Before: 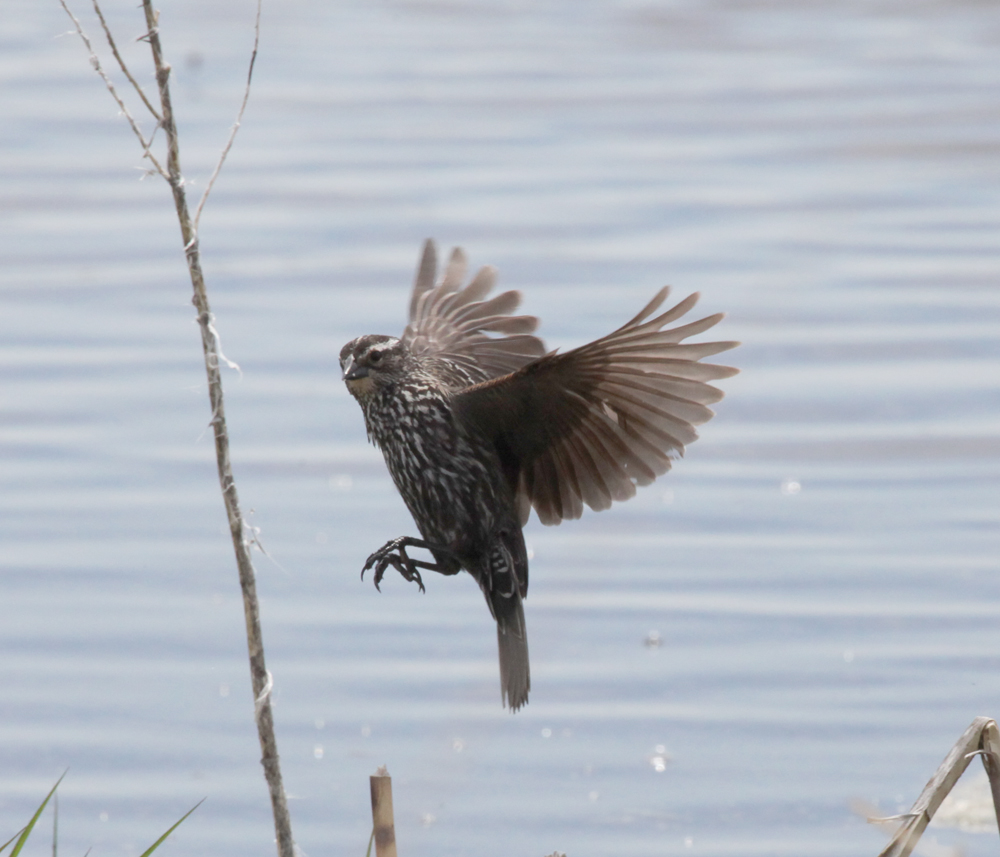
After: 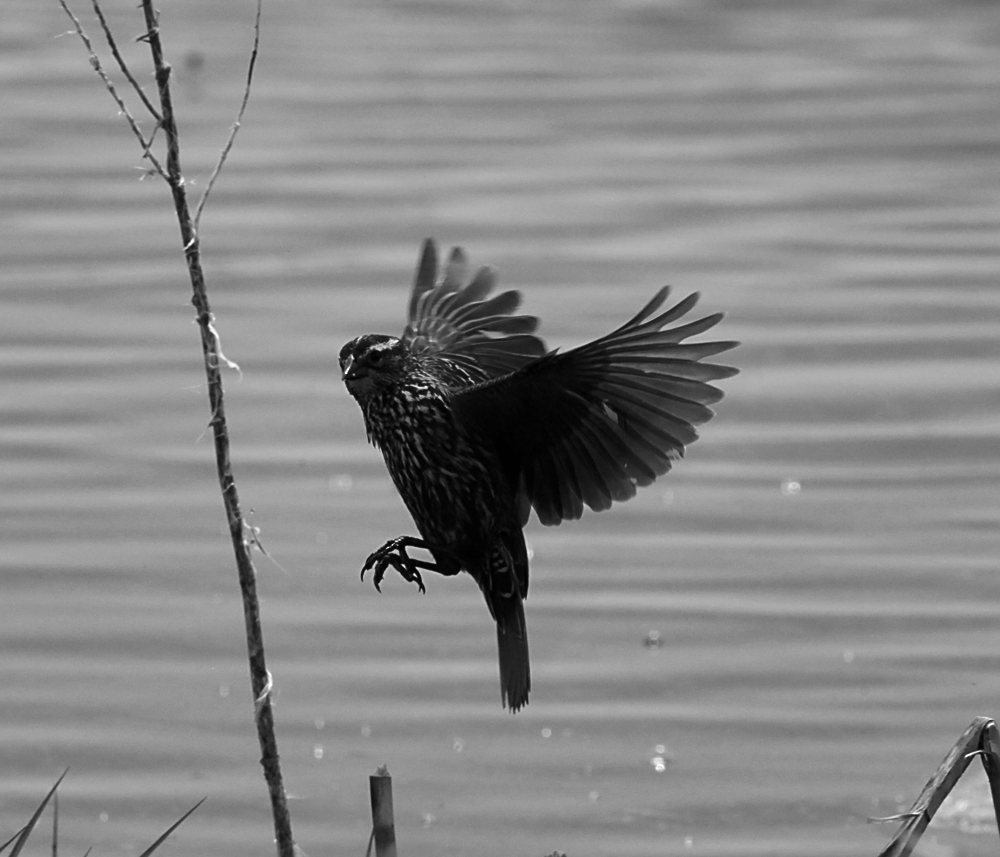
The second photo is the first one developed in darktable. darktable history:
sharpen: on, module defaults
exposure: exposure 0.128 EV, compensate highlight preservation false
shadows and highlights: shadows 22.7, highlights -48.71, soften with gaussian
contrast brightness saturation: contrast -0.03, brightness -0.59, saturation -1
